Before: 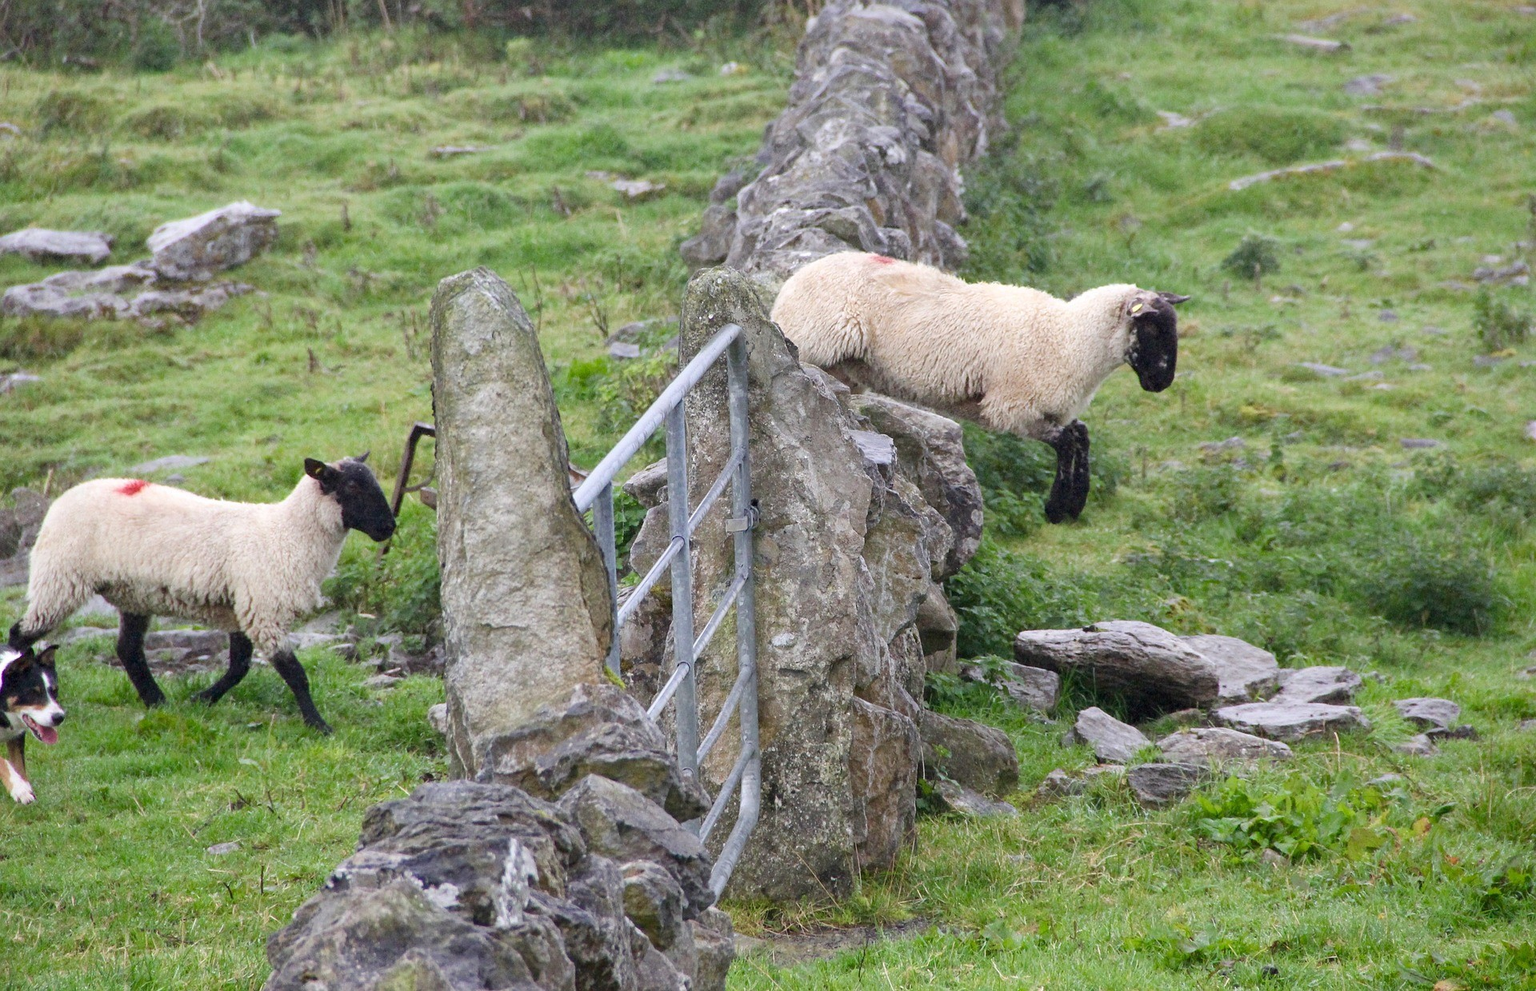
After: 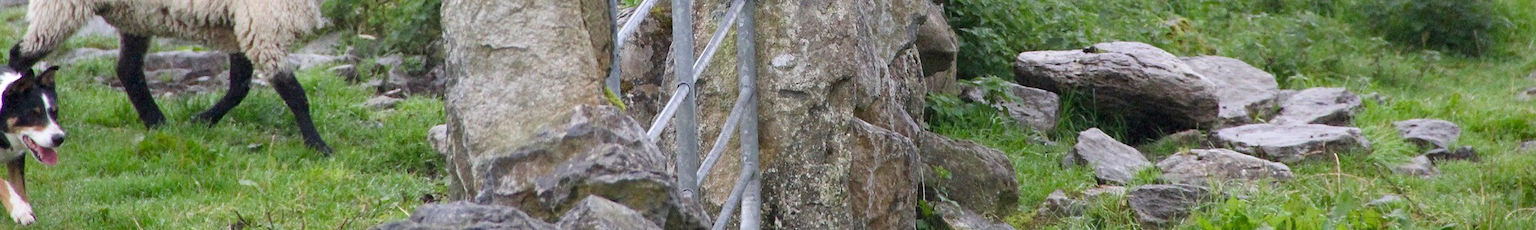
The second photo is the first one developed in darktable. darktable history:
crop and rotate: top 58.532%, bottom 18.185%
tone equalizer: on, module defaults
